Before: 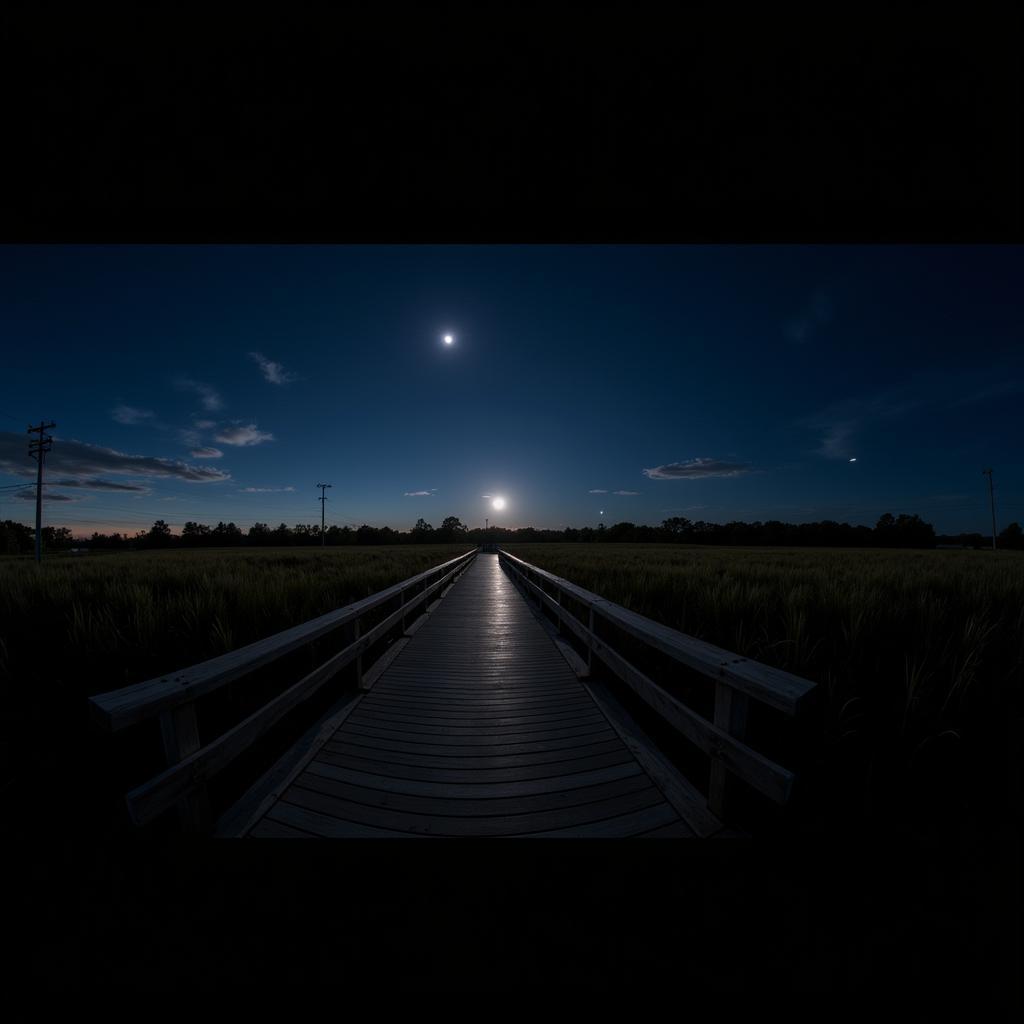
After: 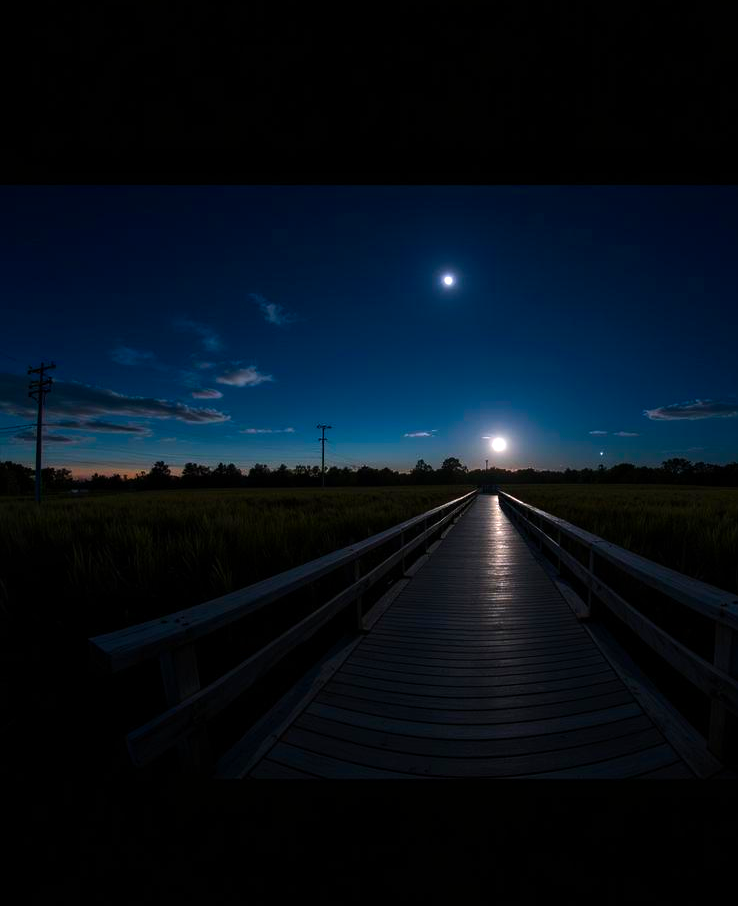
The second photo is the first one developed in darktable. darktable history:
crop: top 5.796%, right 27.876%, bottom 5.524%
color balance rgb: shadows lift › chroma 0.85%, shadows lift › hue 113.57°, linear chroma grading › shadows 10.45%, linear chroma grading › highlights 9.464%, linear chroma grading › global chroma 15.349%, linear chroma grading › mid-tones 14.84%, perceptual saturation grading › global saturation 31.162%, perceptual brilliance grading › highlights 20.755%, perceptual brilliance grading › mid-tones 19.938%, perceptual brilliance grading › shadows -19.792%, global vibrance 20%
